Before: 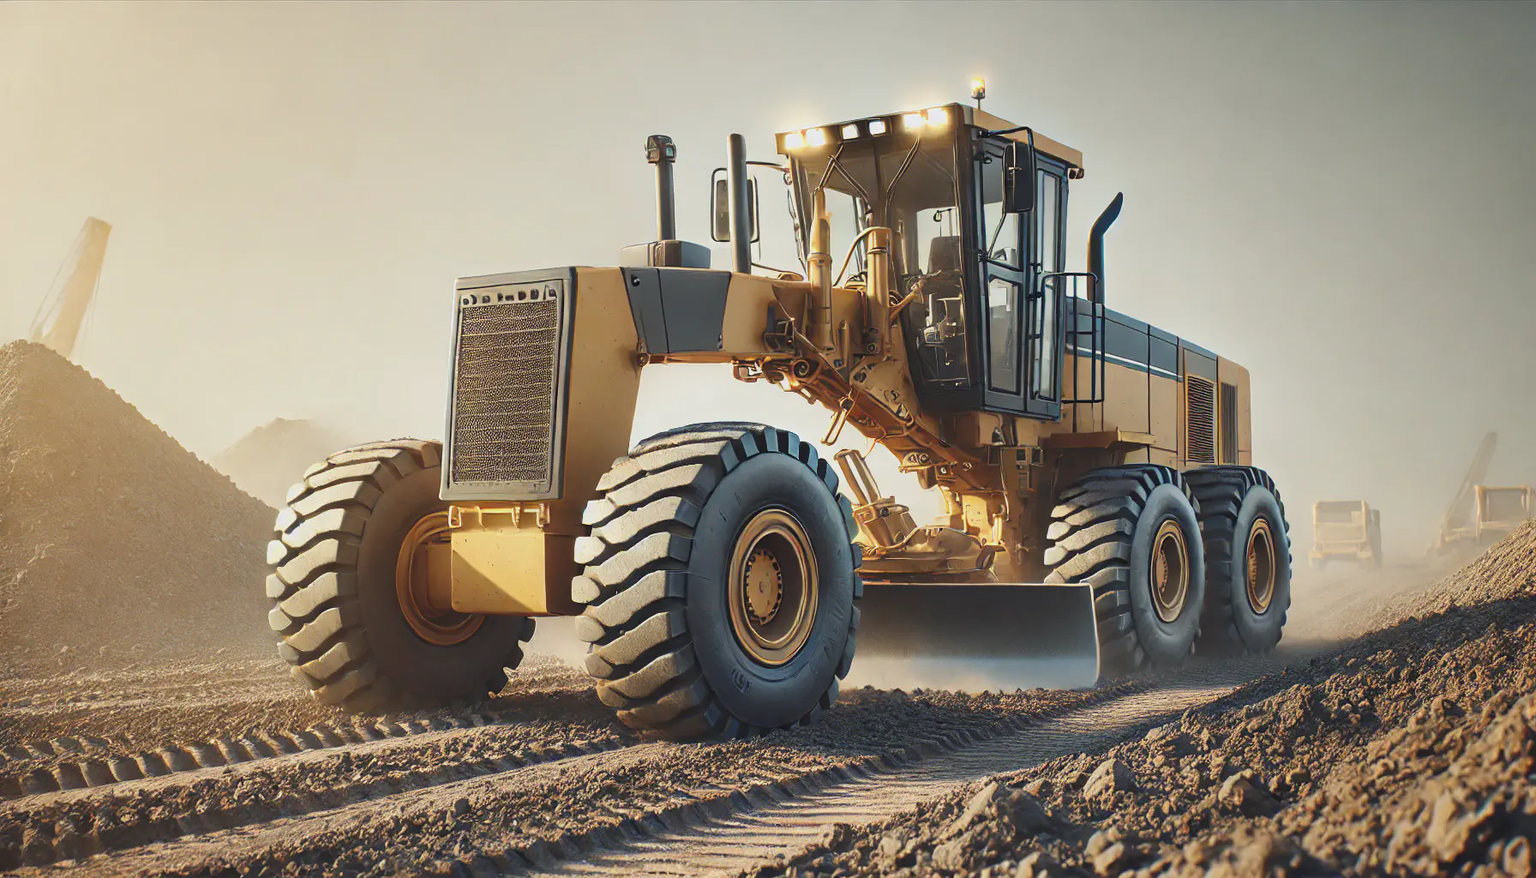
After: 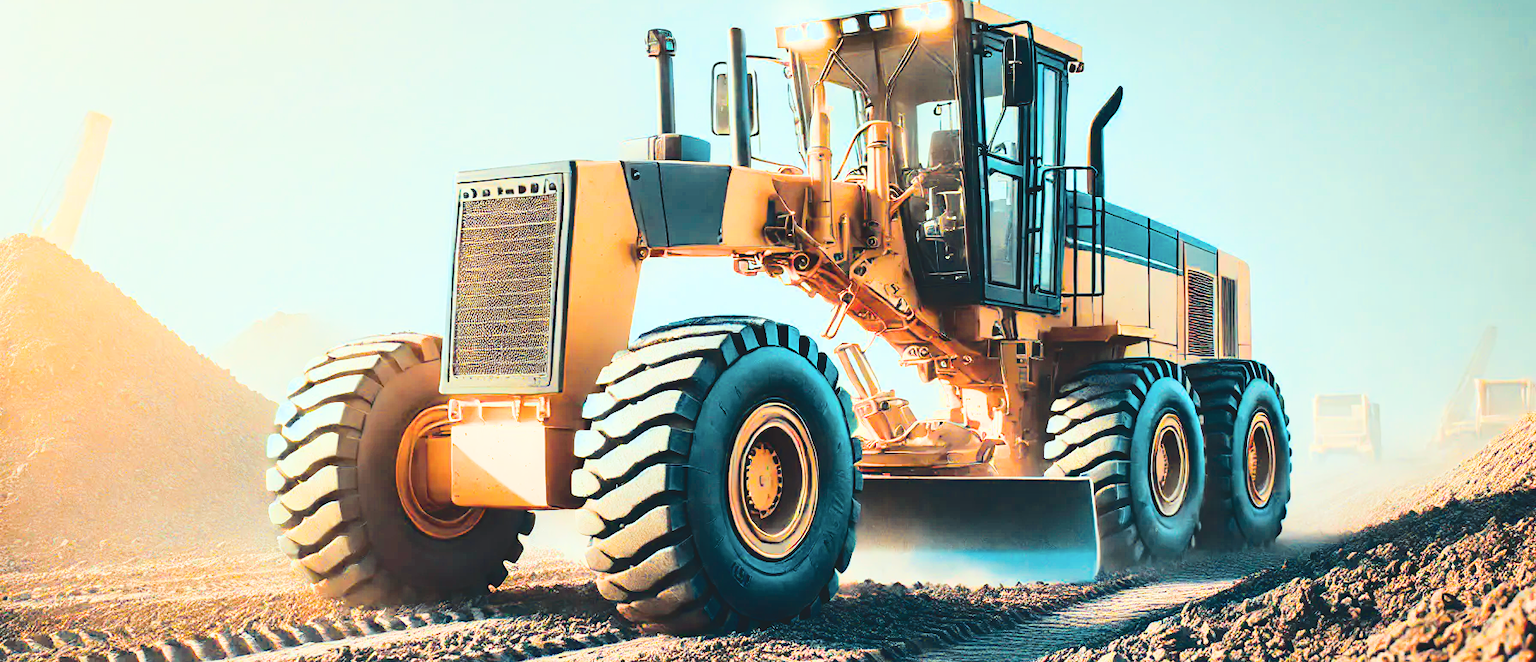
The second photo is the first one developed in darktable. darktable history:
color balance rgb: highlights gain › chroma 1.671%, highlights gain › hue 57.43°, linear chroma grading › global chroma 15.364%, perceptual saturation grading › global saturation 0.962%, perceptual brilliance grading › global brilliance 14.821%, perceptual brilliance grading › shadows -35.153%, global vibrance 11.151%
filmic rgb: black relative exposure -7.65 EV, white relative exposure 4 EV, hardness 4.02, contrast 1.097, highlights saturation mix -30.64%
tone curve: curves: ch0 [(0, 0) (0.003, 0.112) (0.011, 0.115) (0.025, 0.111) (0.044, 0.114) (0.069, 0.126) (0.1, 0.144) (0.136, 0.164) (0.177, 0.196) (0.224, 0.249) (0.277, 0.316) (0.335, 0.401) (0.399, 0.487) (0.468, 0.571) (0.543, 0.647) (0.623, 0.728) (0.709, 0.795) (0.801, 0.866) (0.898, 0.933) (1, 1)], color space Lab, independent channels, preserve colors none
color calibration: output R [1.422, -0.35, -0.252, 0], output G [-0.238, 1.259, -0.084, 0], output B [-0.081, -0.196, 1.58, 0], output brightness [0.49, 0.671, -0.57, 0], illuminant same as pipeline (D50), adaptation XYZ, x 0.346, y 0.359, temperature 5023.03 K
crop and rotate: top 12.175%, bottom 12.301%
